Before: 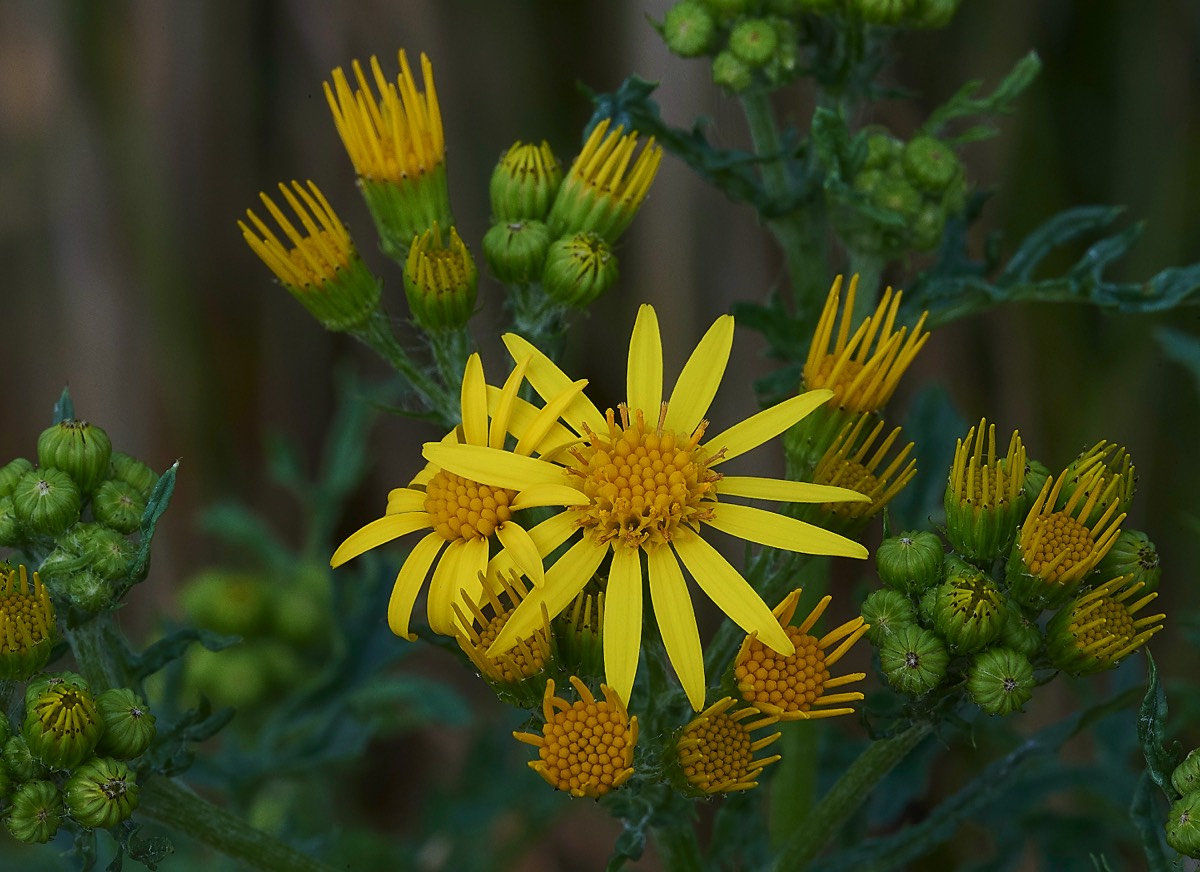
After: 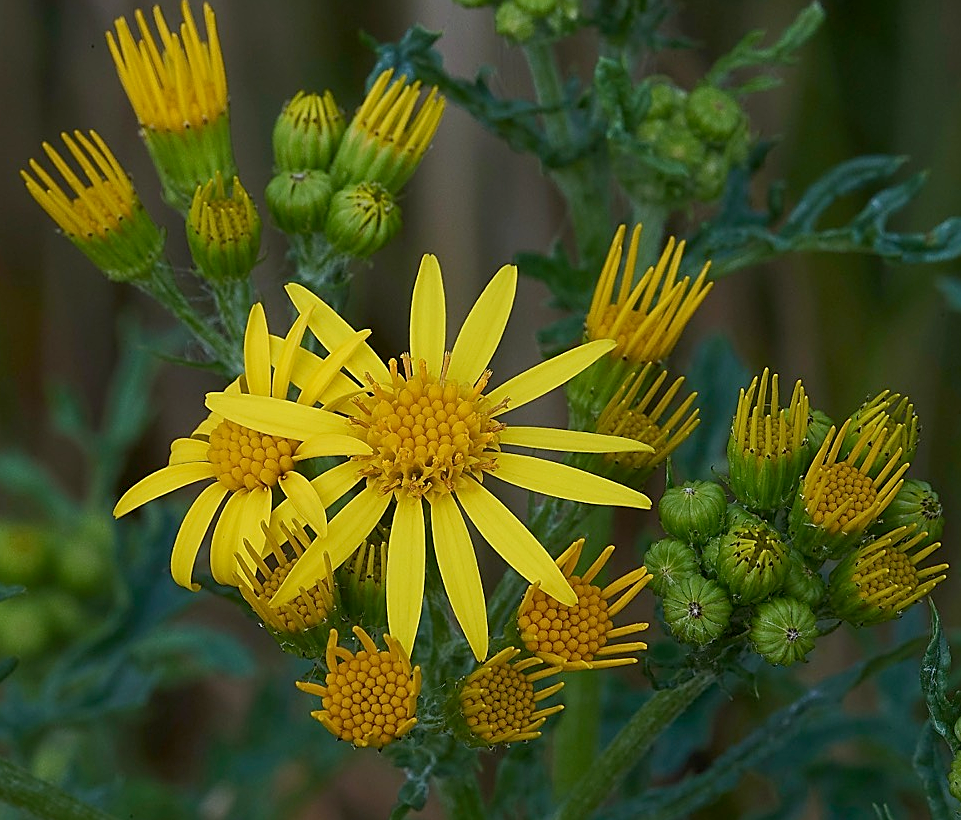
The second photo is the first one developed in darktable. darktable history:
sharpen: on, module defaults
contrast equalizer: octaves 7, y [[0.5 ×6], [0.5 ×6], [0.975, 0.964, 0.925, 0.865, 0.793, 0.721], [0 ×6], [0 ×6]]
crop and rotate: left 18.092%, top 5.94%, right 1.804%
